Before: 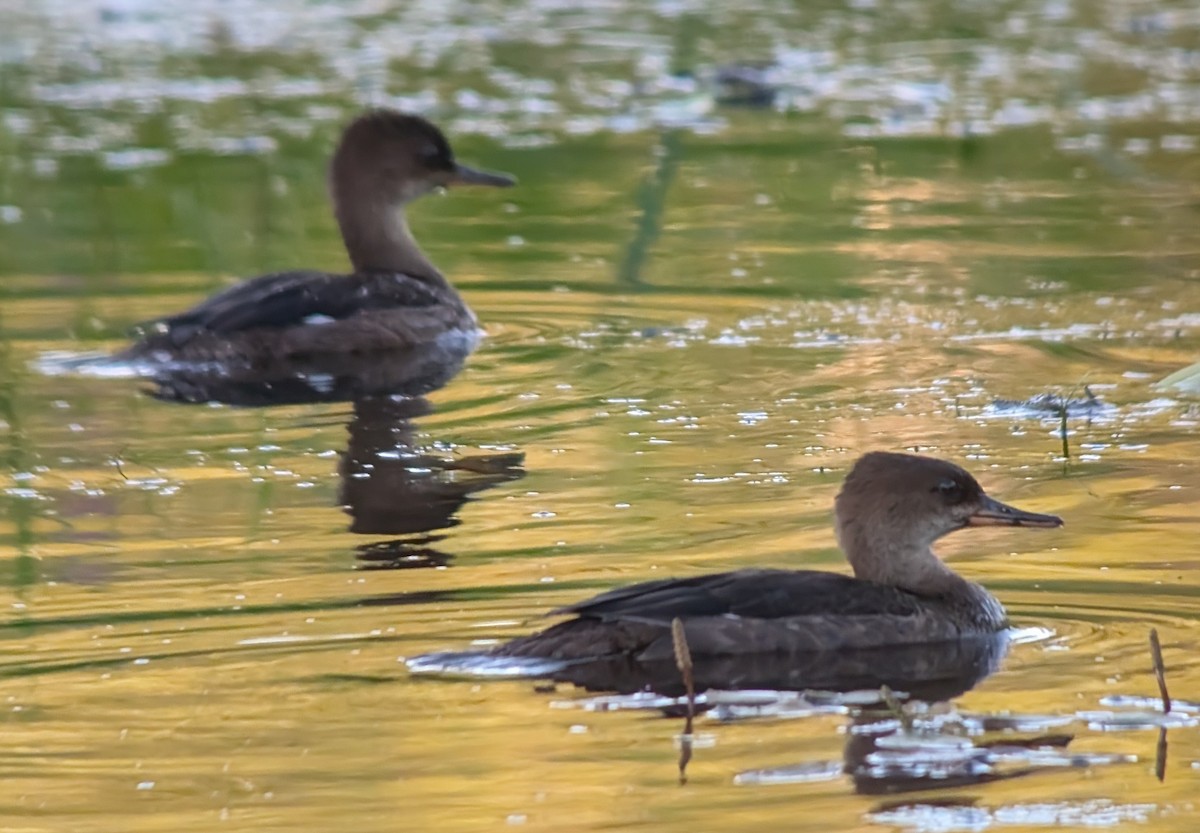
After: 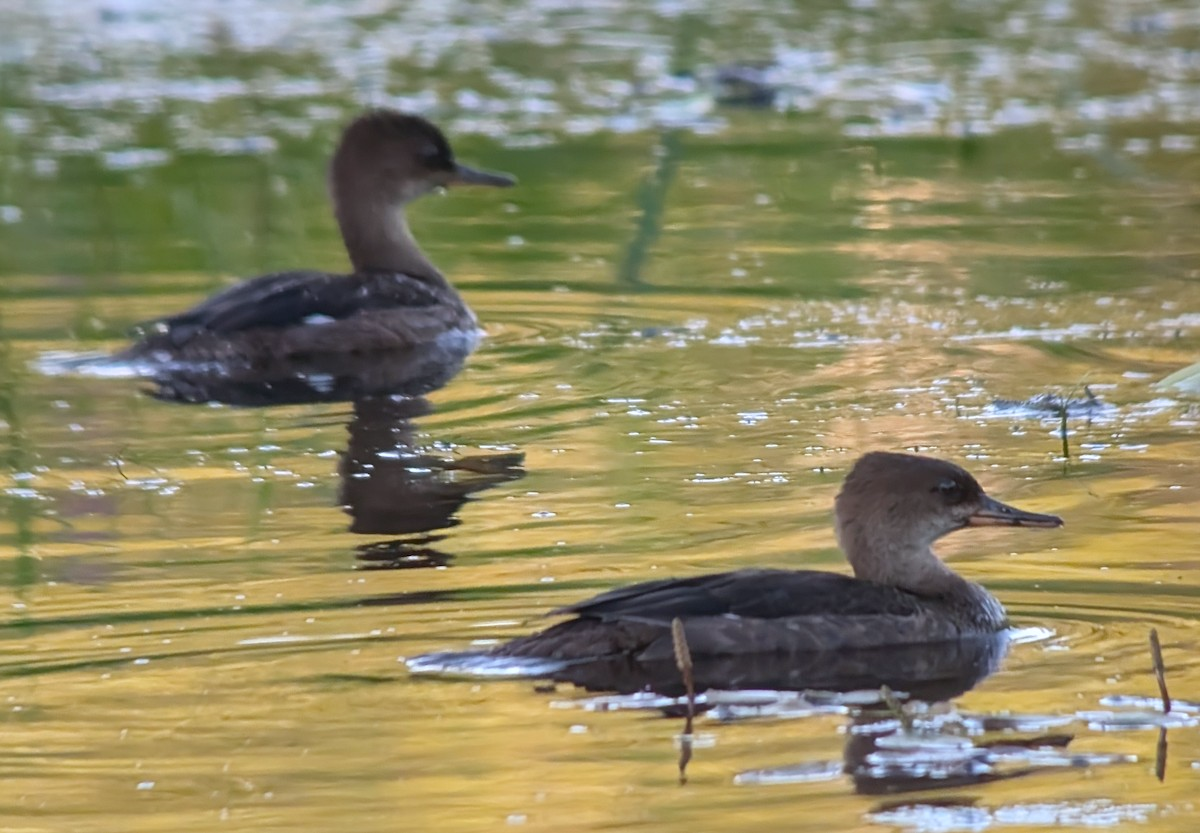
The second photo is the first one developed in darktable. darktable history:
exposure: compensate highlight preservation false
white balance: red 0.976, blue 1.04
